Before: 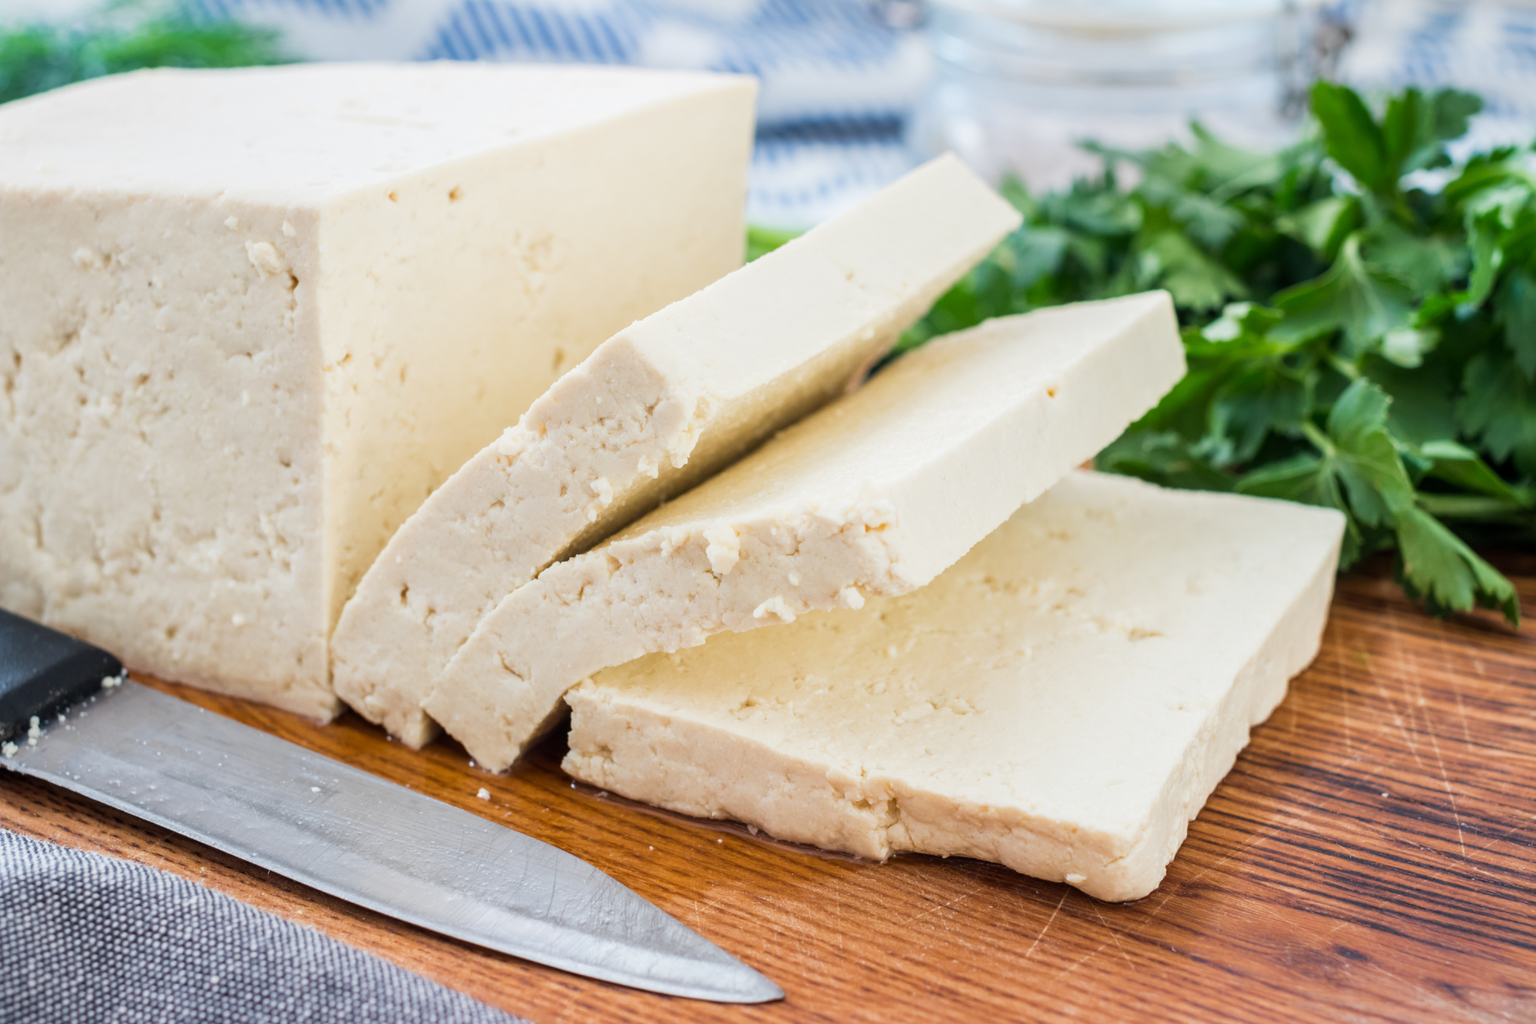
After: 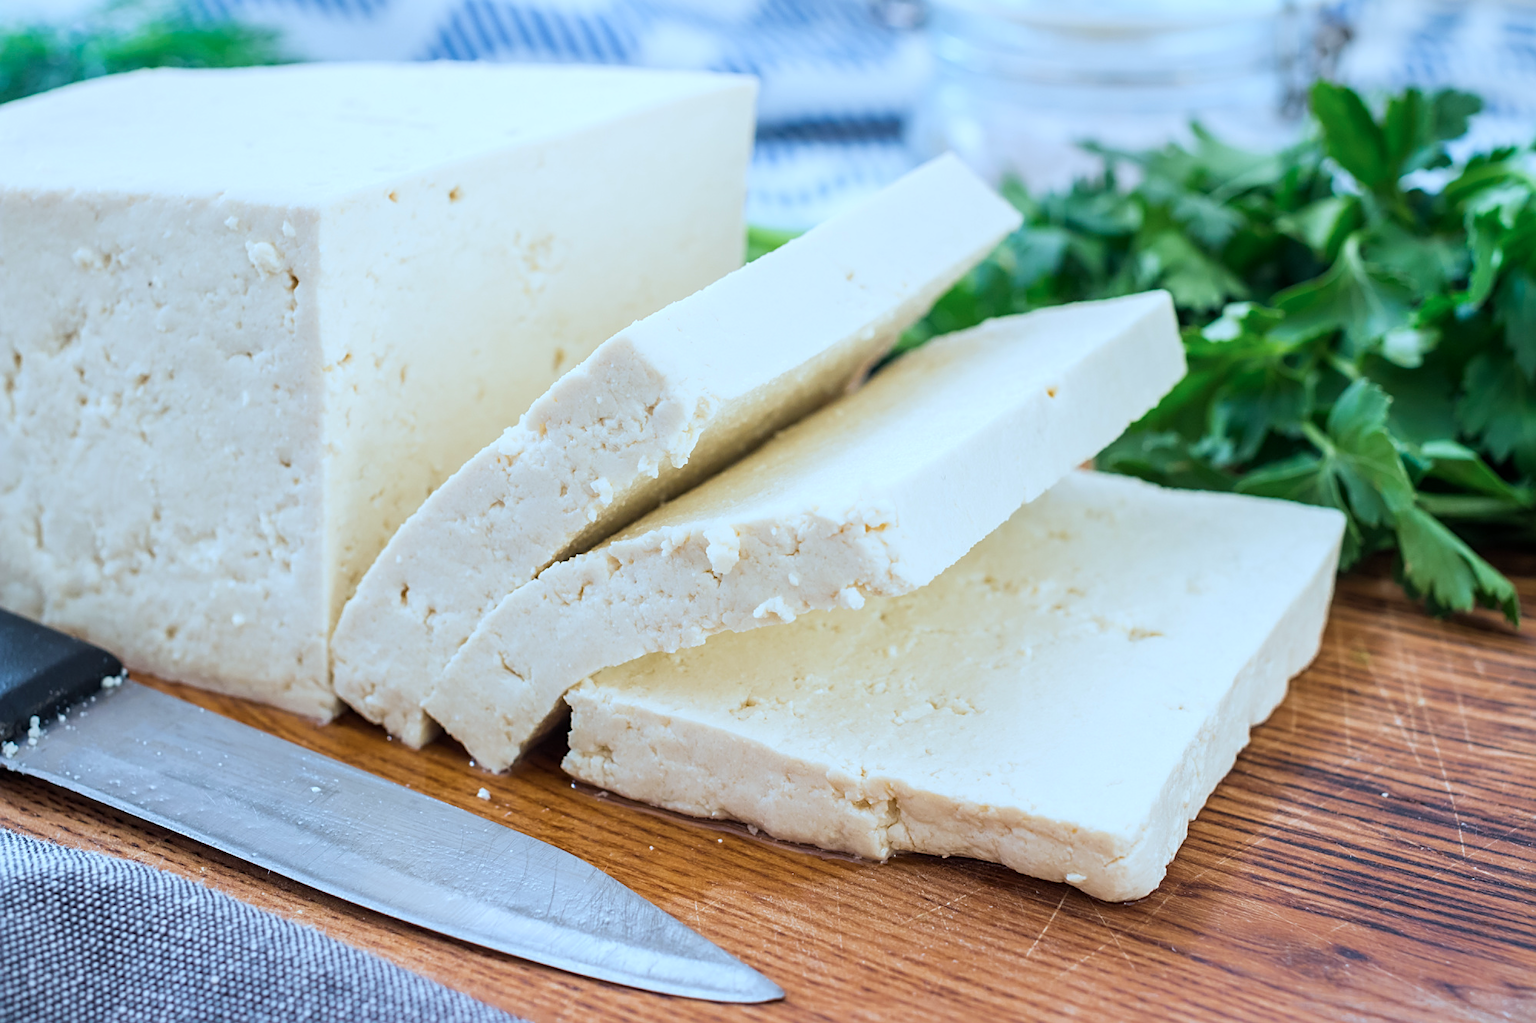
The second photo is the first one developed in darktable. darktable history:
color calibration: illuminant as shot in camera, x 0.383, y 0.38, temperature 3949.15 K, gamut compression 1.66
sharpen: on, module defaults
